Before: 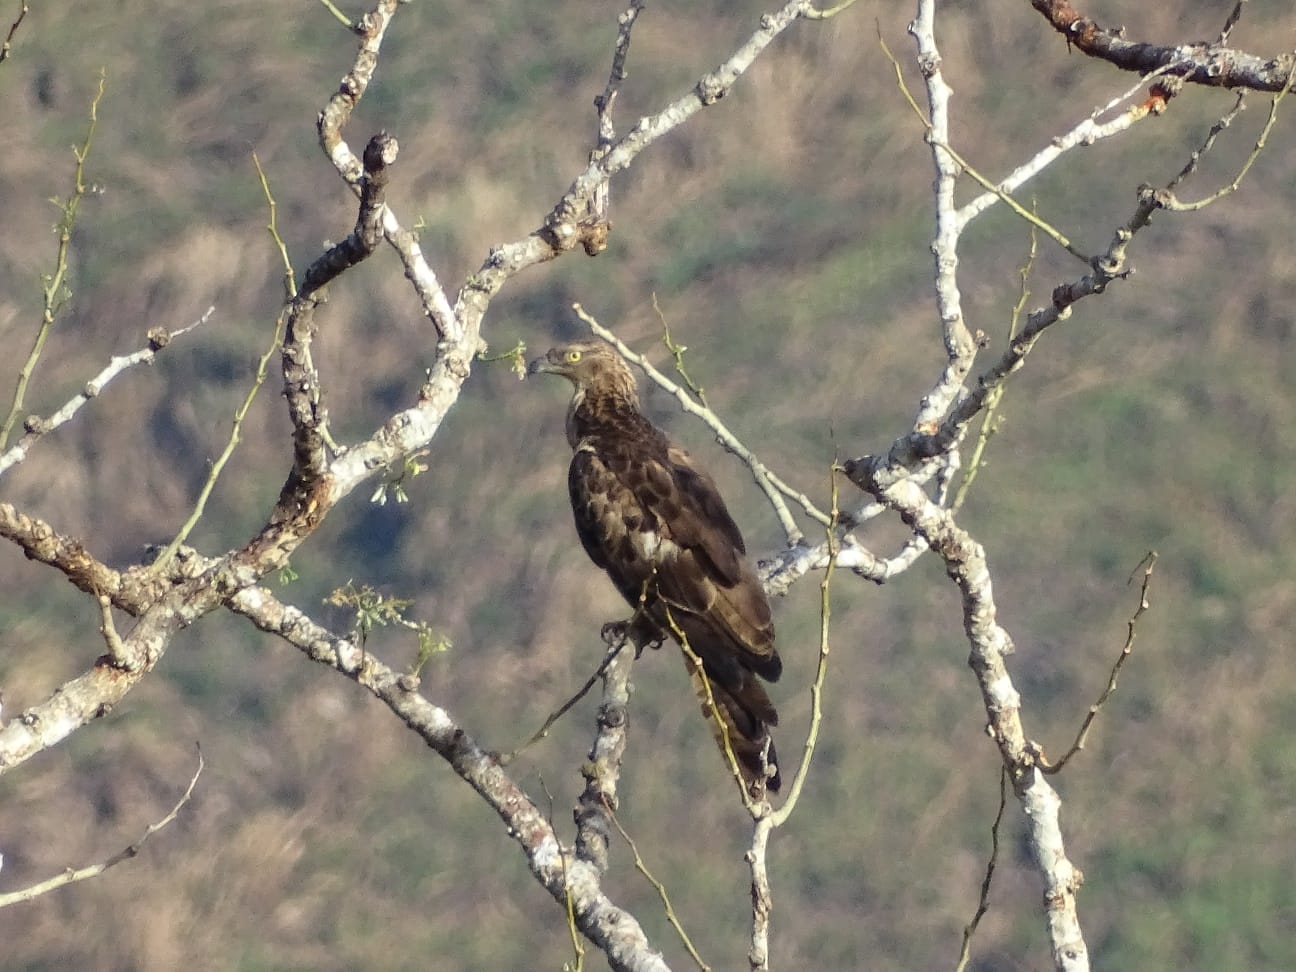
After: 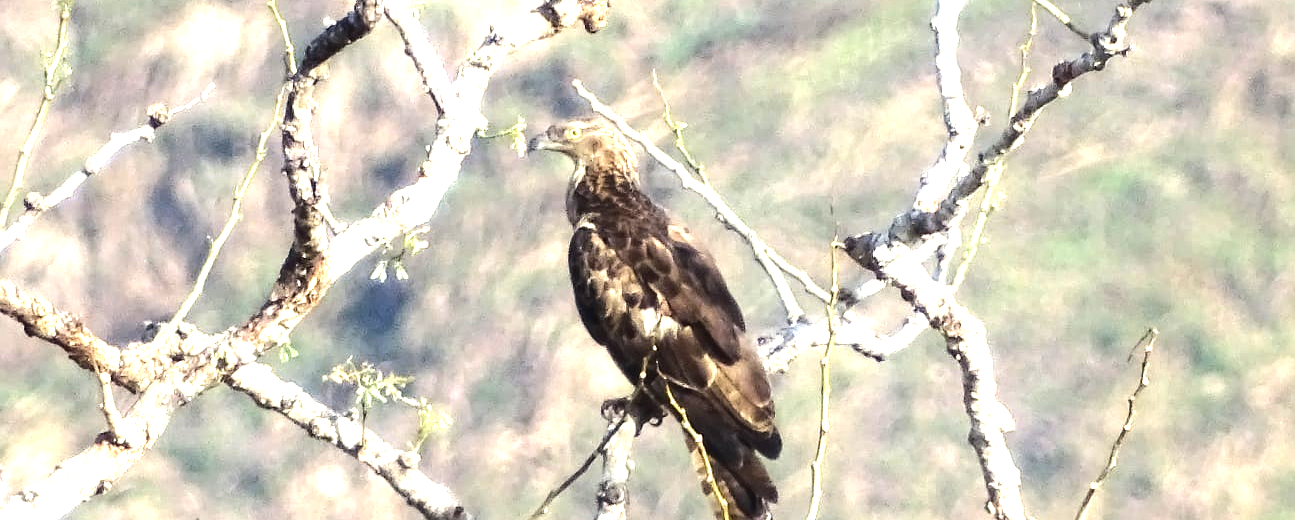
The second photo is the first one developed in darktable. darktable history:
exposure: black level correction 0, exposure 1.1 EV, compensate exposure bias true, compensate highlight preservation false
crop and rotate: top 23.043%, bottom 23.437%
tone equalizer: -8 EV -0.75 EV, -7 EV -0.7 EV, -6 EV -0.6 EV, -5 EV -0.4 EV, -3 EV 0.4 EV, -2 EV 0.6 EV, -1 EV 0.7 EV, +0 EV 0.75 EV, edges refinement/feathering 500, mask exposure compensation -1.57 EV, preserve details no
